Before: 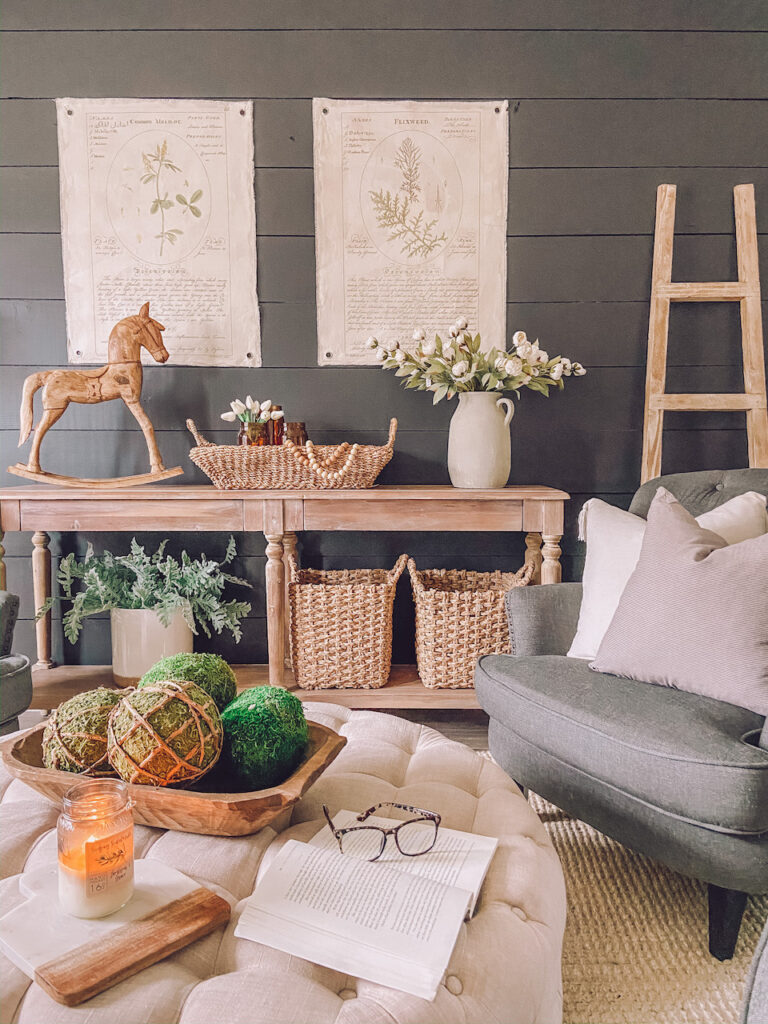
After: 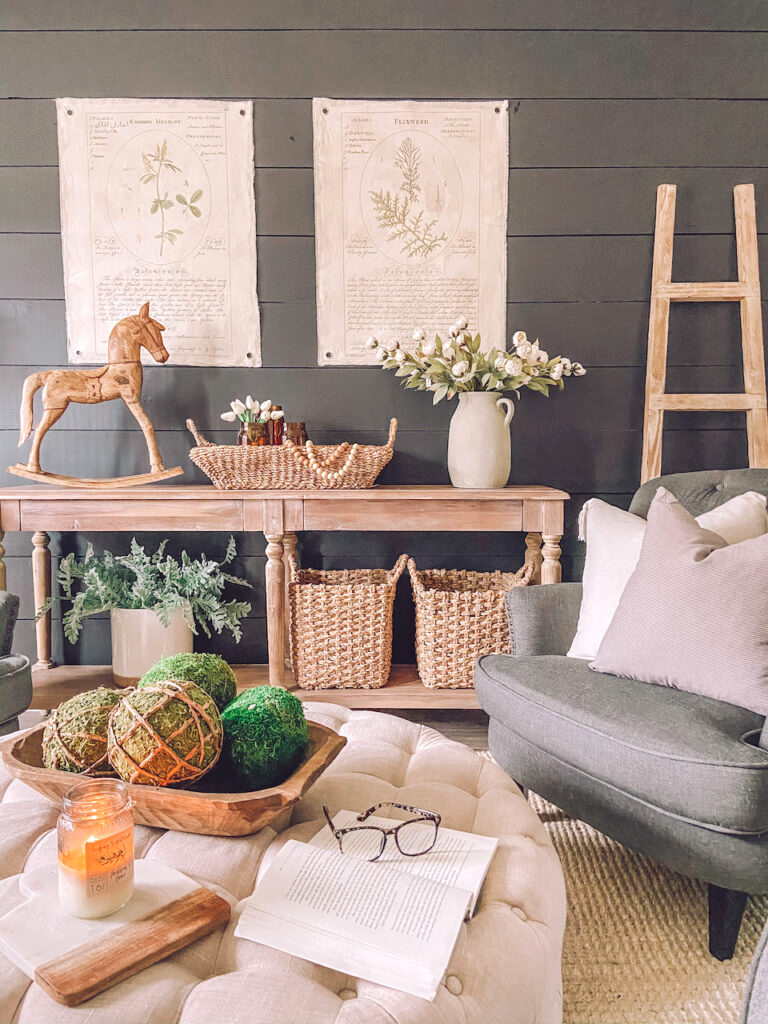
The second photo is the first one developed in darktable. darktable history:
exposure: exposure 0.25 EV, compensate highlight preservation false
